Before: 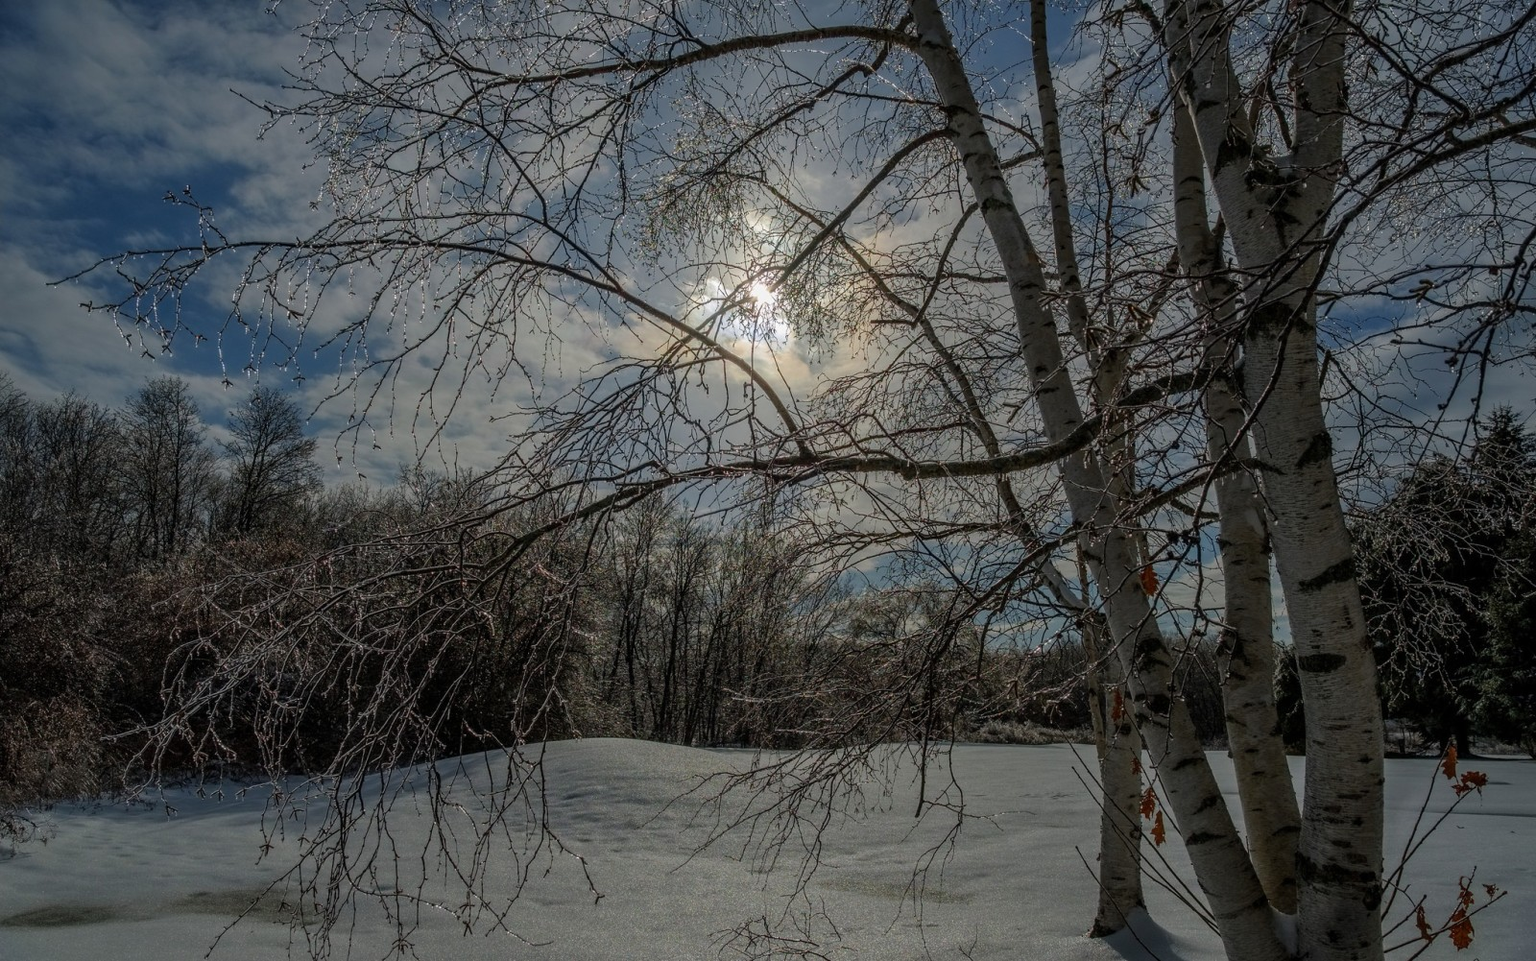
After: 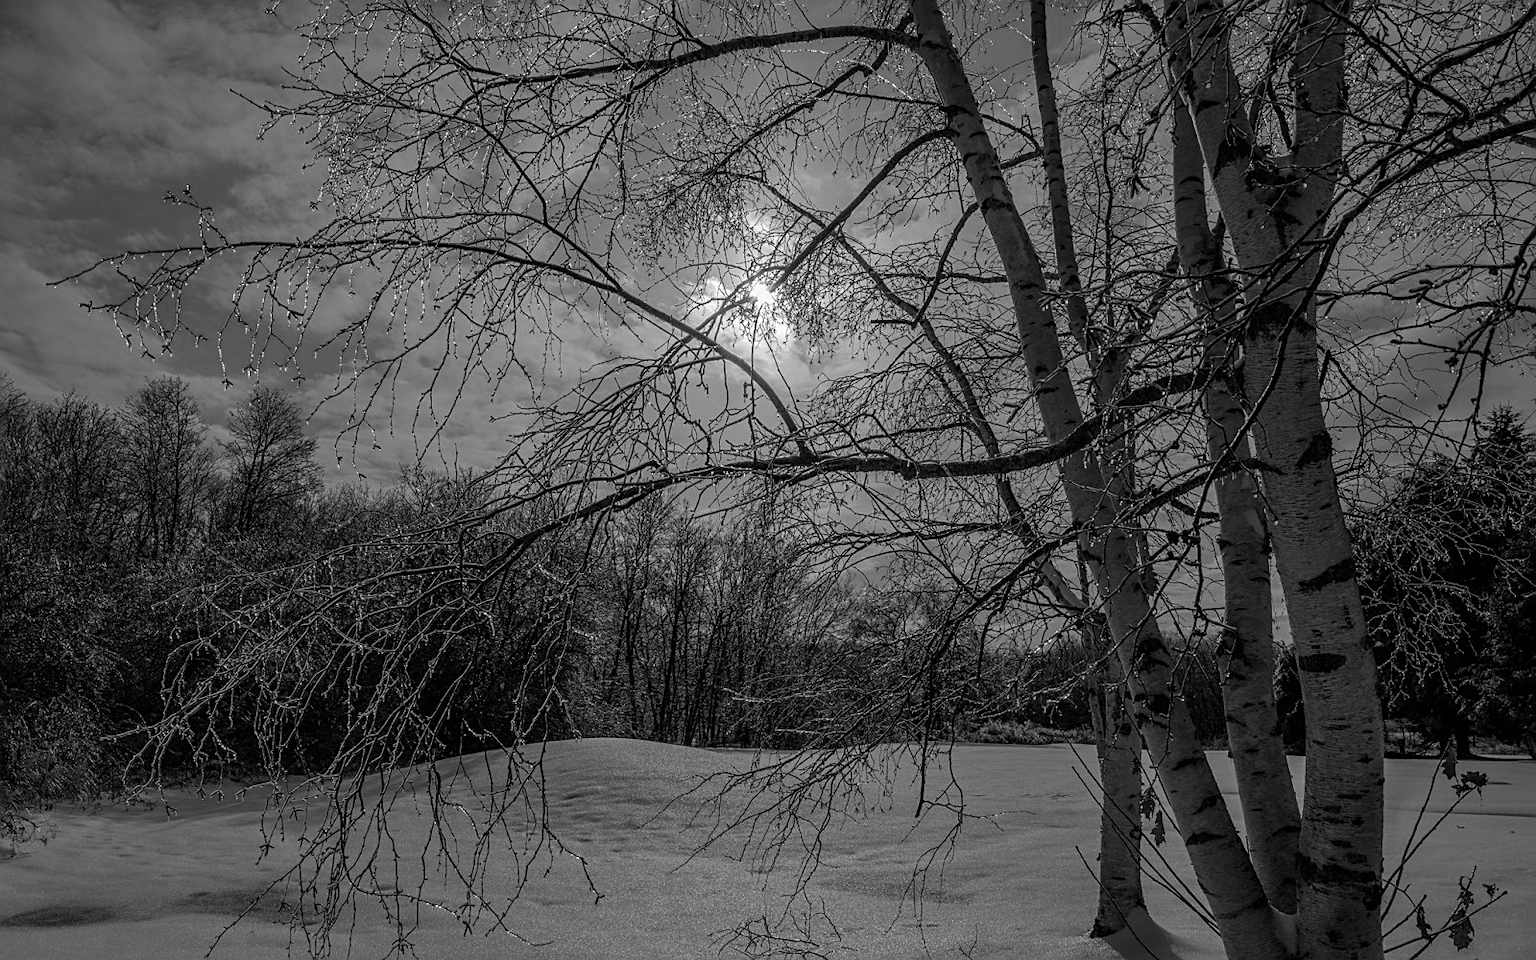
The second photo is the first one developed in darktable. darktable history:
white balance: red 1.066, blue 1.119
sharpen: on, module defaults
color calibration: output gray [0.253, 0.26, 0.487, 0], gray › normalize channels true, illuminant same as pipeline (D50), adaptation XYZ, x 0.346, y 0.359, gamut compression 0
